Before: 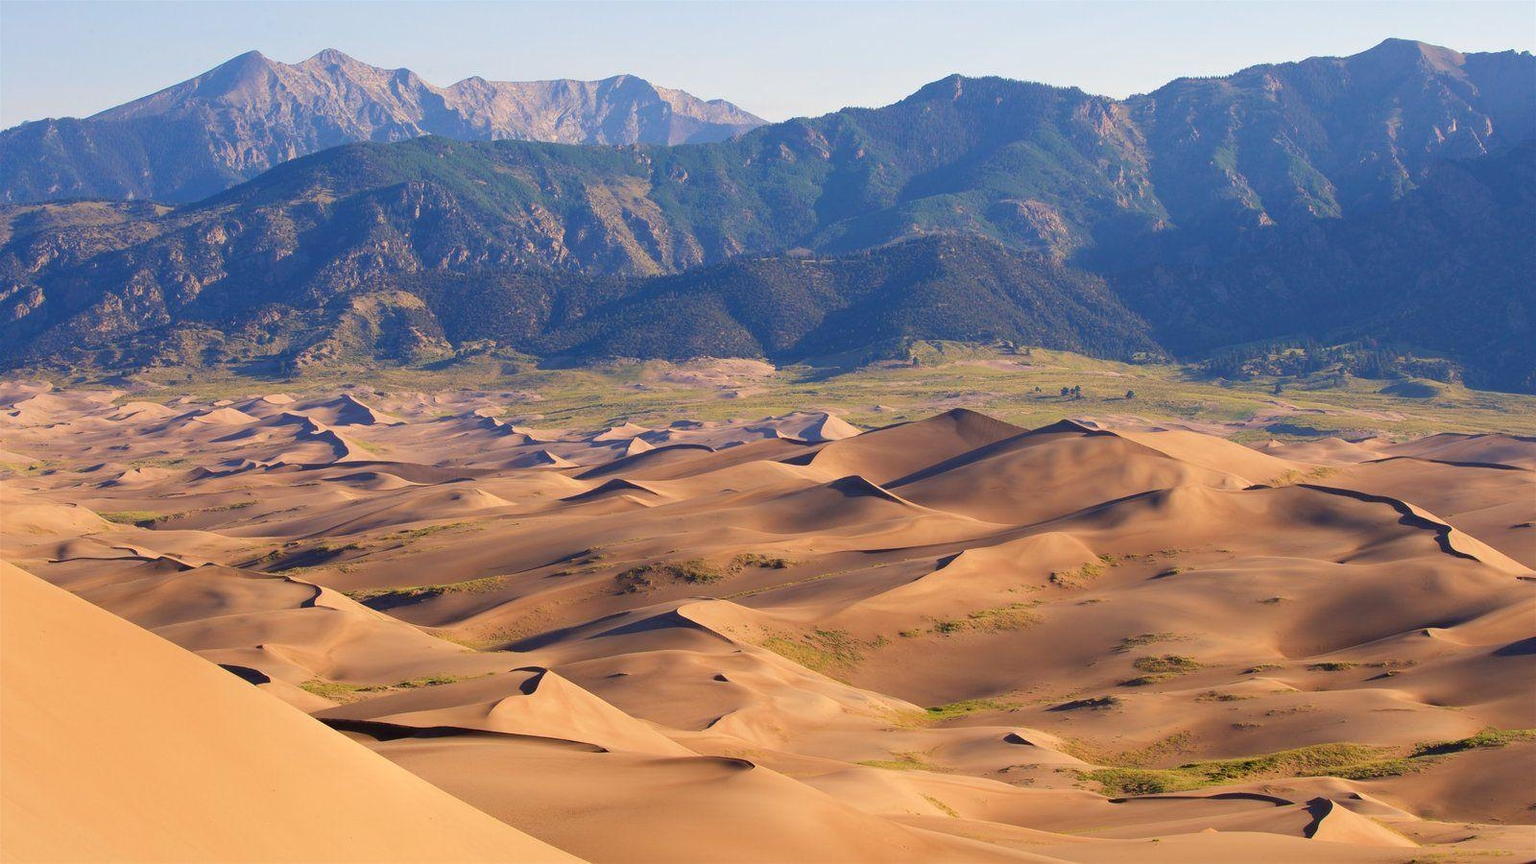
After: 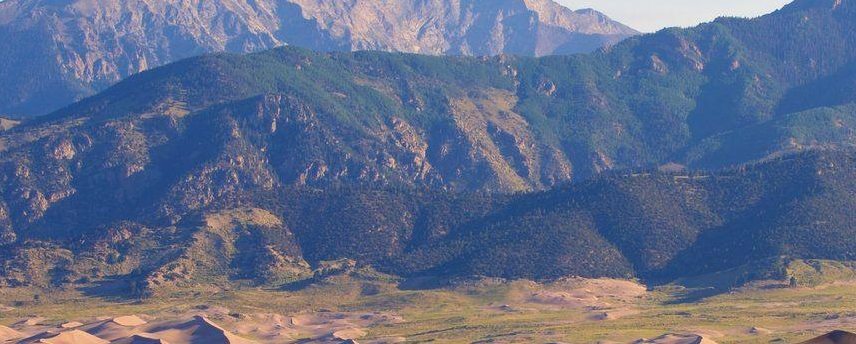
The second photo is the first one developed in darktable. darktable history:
crop: left 10.125%, top 10.592%, right 36.325%, bottom 51.182%
